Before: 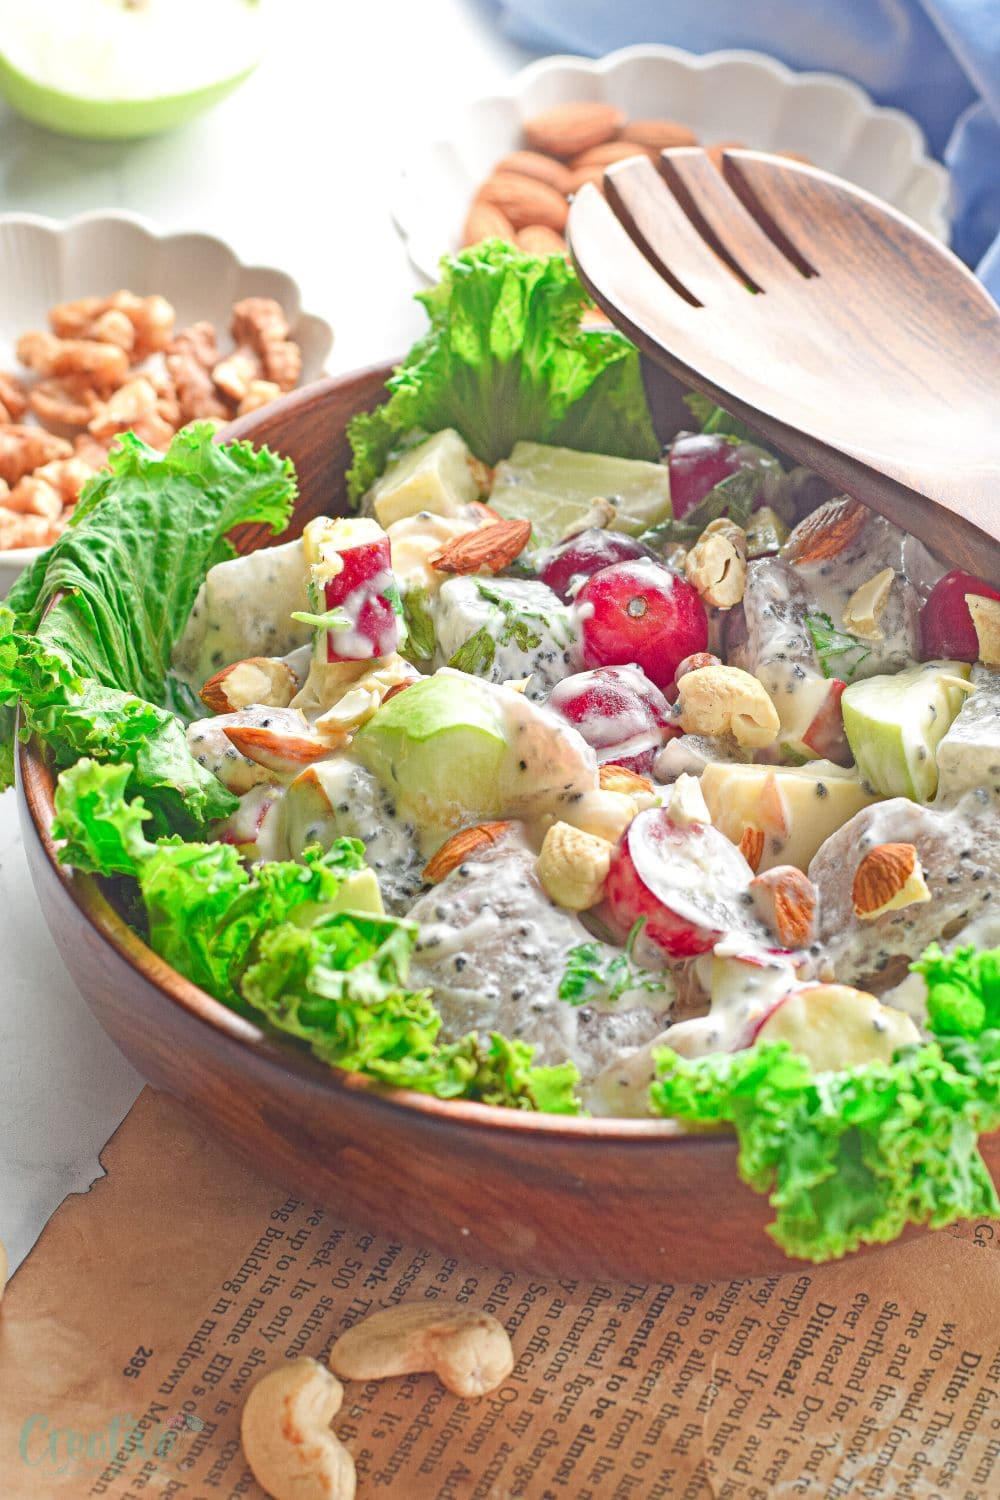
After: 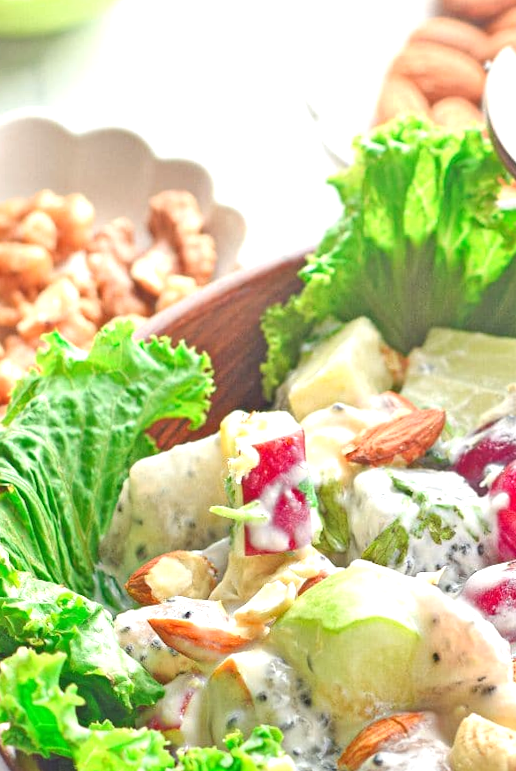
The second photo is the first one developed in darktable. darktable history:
crop and rotate: left 3.047%, top 7.509%, right 42.236%, bottom 37.598%
rotate and perspective: rotation 0.062°, lens shift (vertical) 0.115, lens shift (horizontal) -0.133, crop left 0.047, crop right 0.94, crop top 0.061, crop bottom 0.94
exposure: exposure 0.4 EV, compensate highlight preservation false
